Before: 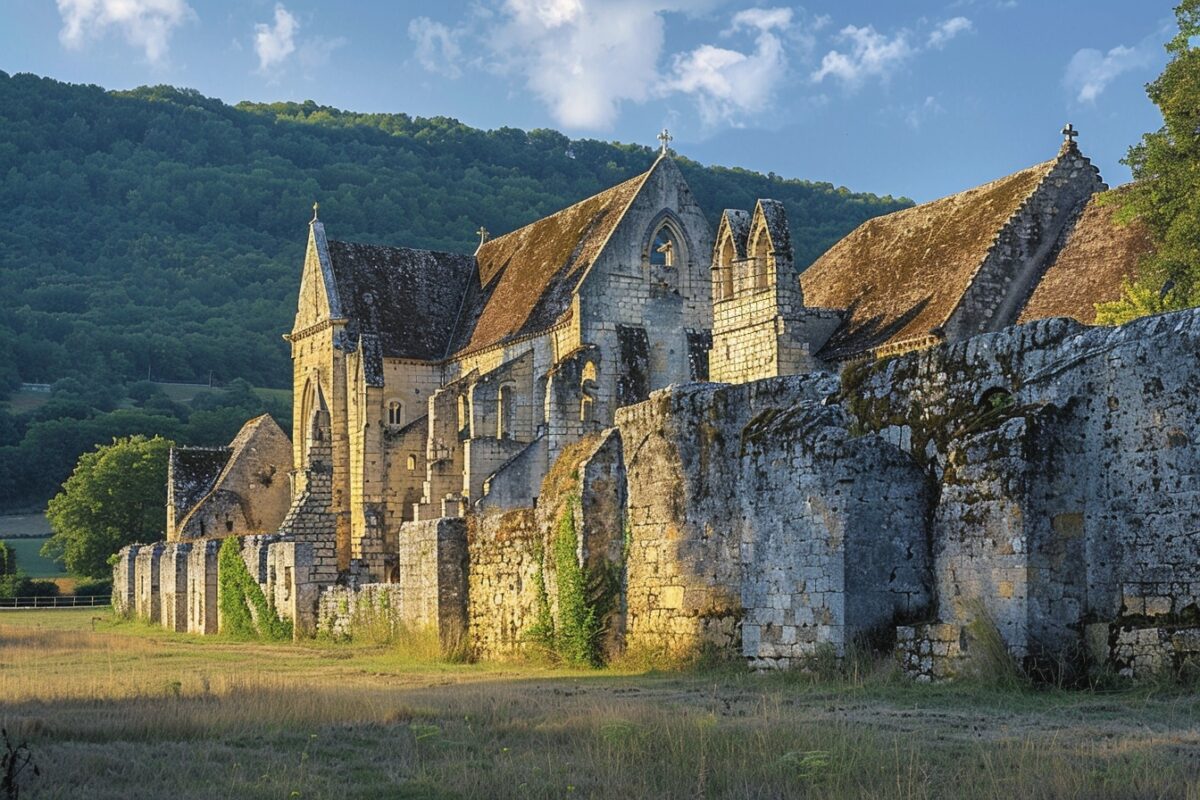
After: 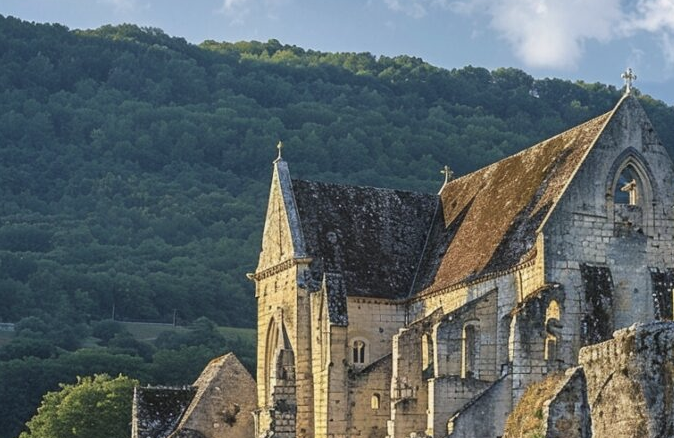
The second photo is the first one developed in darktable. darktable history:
crop and rotate: left 3.054%, top 7.66%, right 40.768%, bottom 37.569%
color correction: highlights b* 0.042, saturation 0.807
